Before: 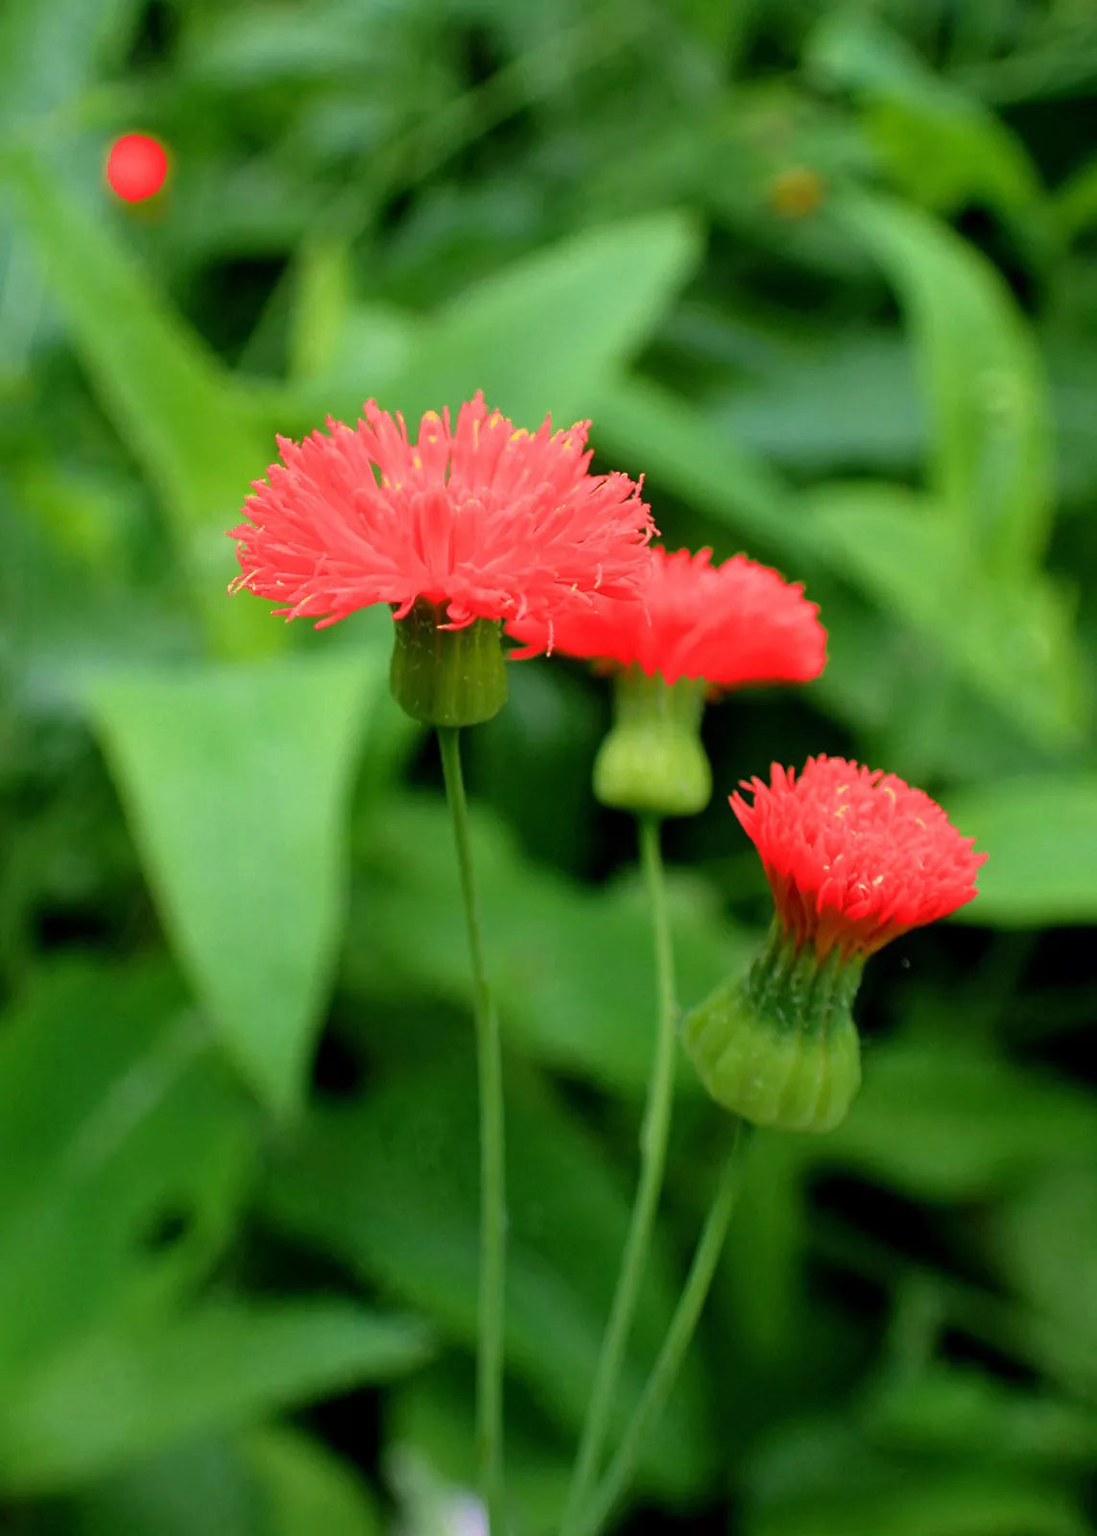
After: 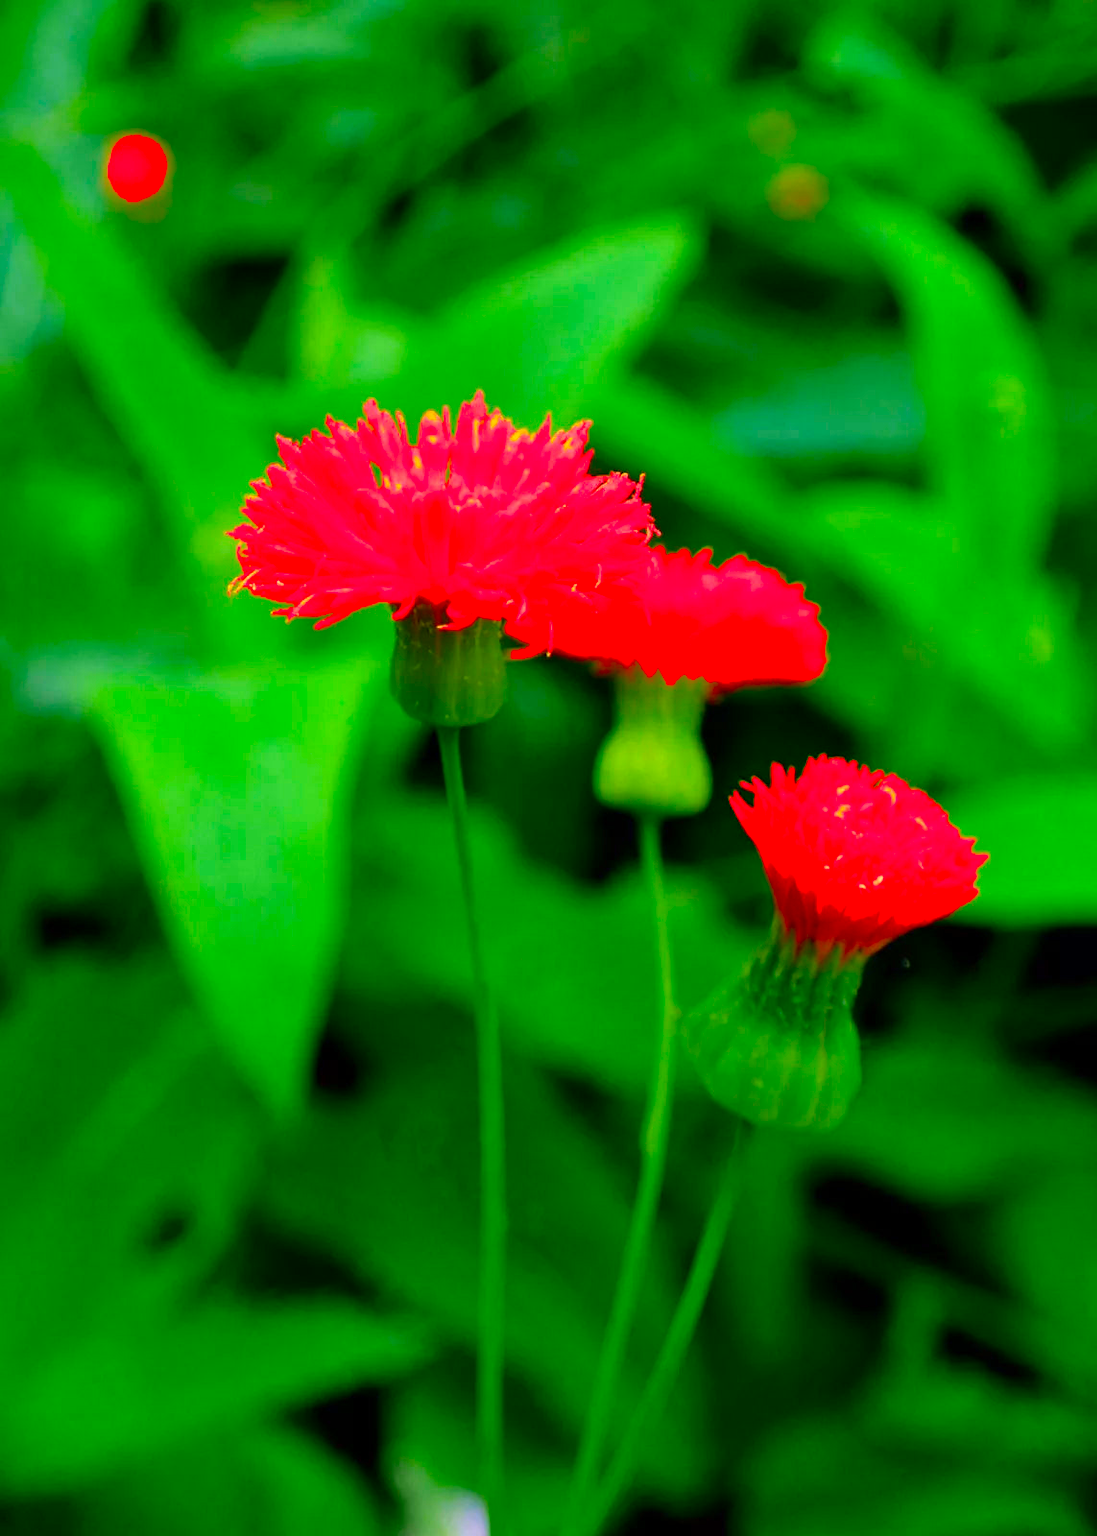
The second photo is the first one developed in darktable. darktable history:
color correction: highlights b* -0.009, saturation 1.86
